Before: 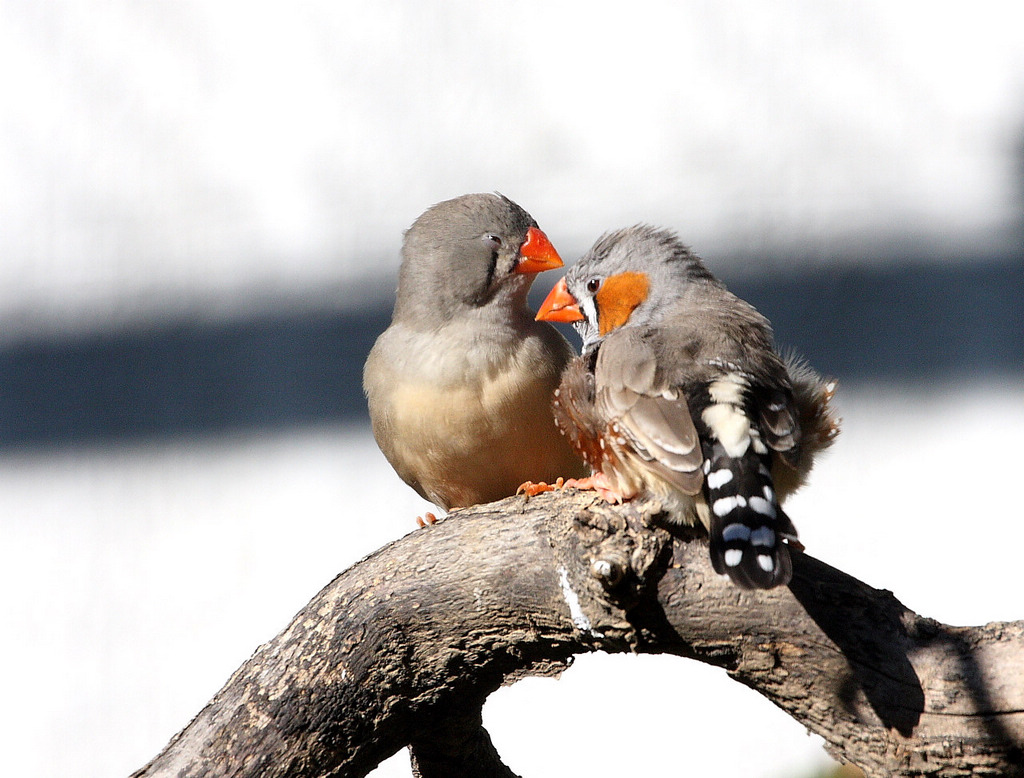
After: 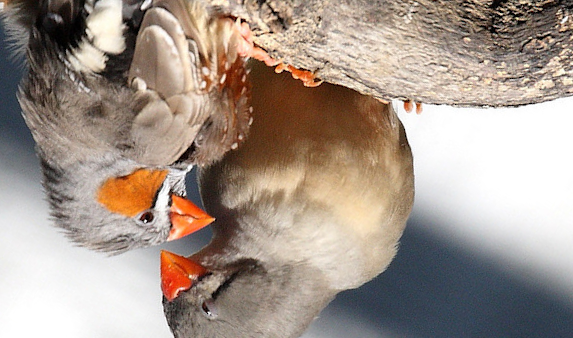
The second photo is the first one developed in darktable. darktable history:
crop and rotate: angle 148.11°, left 9.201%, top 15.666%, right 4.369%, bottom 17.178%
